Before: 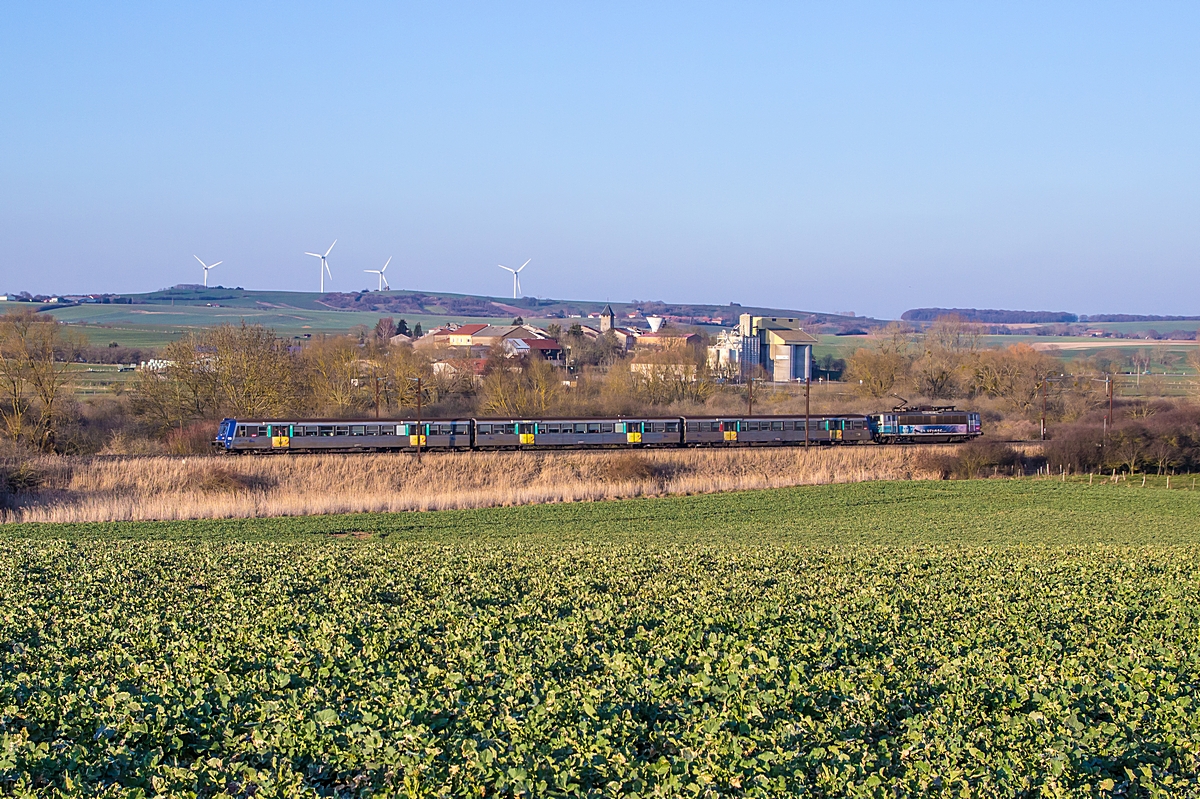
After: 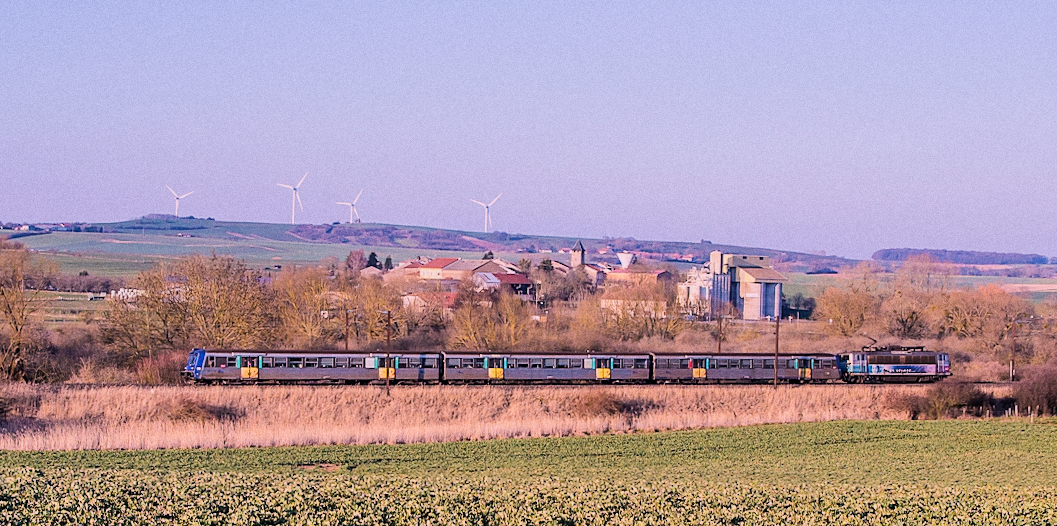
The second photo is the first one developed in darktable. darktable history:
color balance rgb: contrast -10%
white balance: red 1.188, blue 1.11
tone equalizer: -8 EV -0.75 EV, -7 EV -0.7 EV, -6 EV -0.6 EV, -5 EV -0.4 EV, -3 EV 0.4 EV, -2 EV 0.6 EV, -1 EV 0.7 EV, +0 EV 0.75 EV, edges refinement/feathering 500, mask exposure compensation -1.57 EV, preserve details no
grain: coarseness 0.09 ISO
filmic rgb: black relative exposure -7.65 EV, white relative exposure 4.56 EV, hardness 3.61
rotate and perspective: rotation 0.8°, automatic cropping off
crop: left 3.015%, top 8.969%, right 9.647%, bottom 26.457%
